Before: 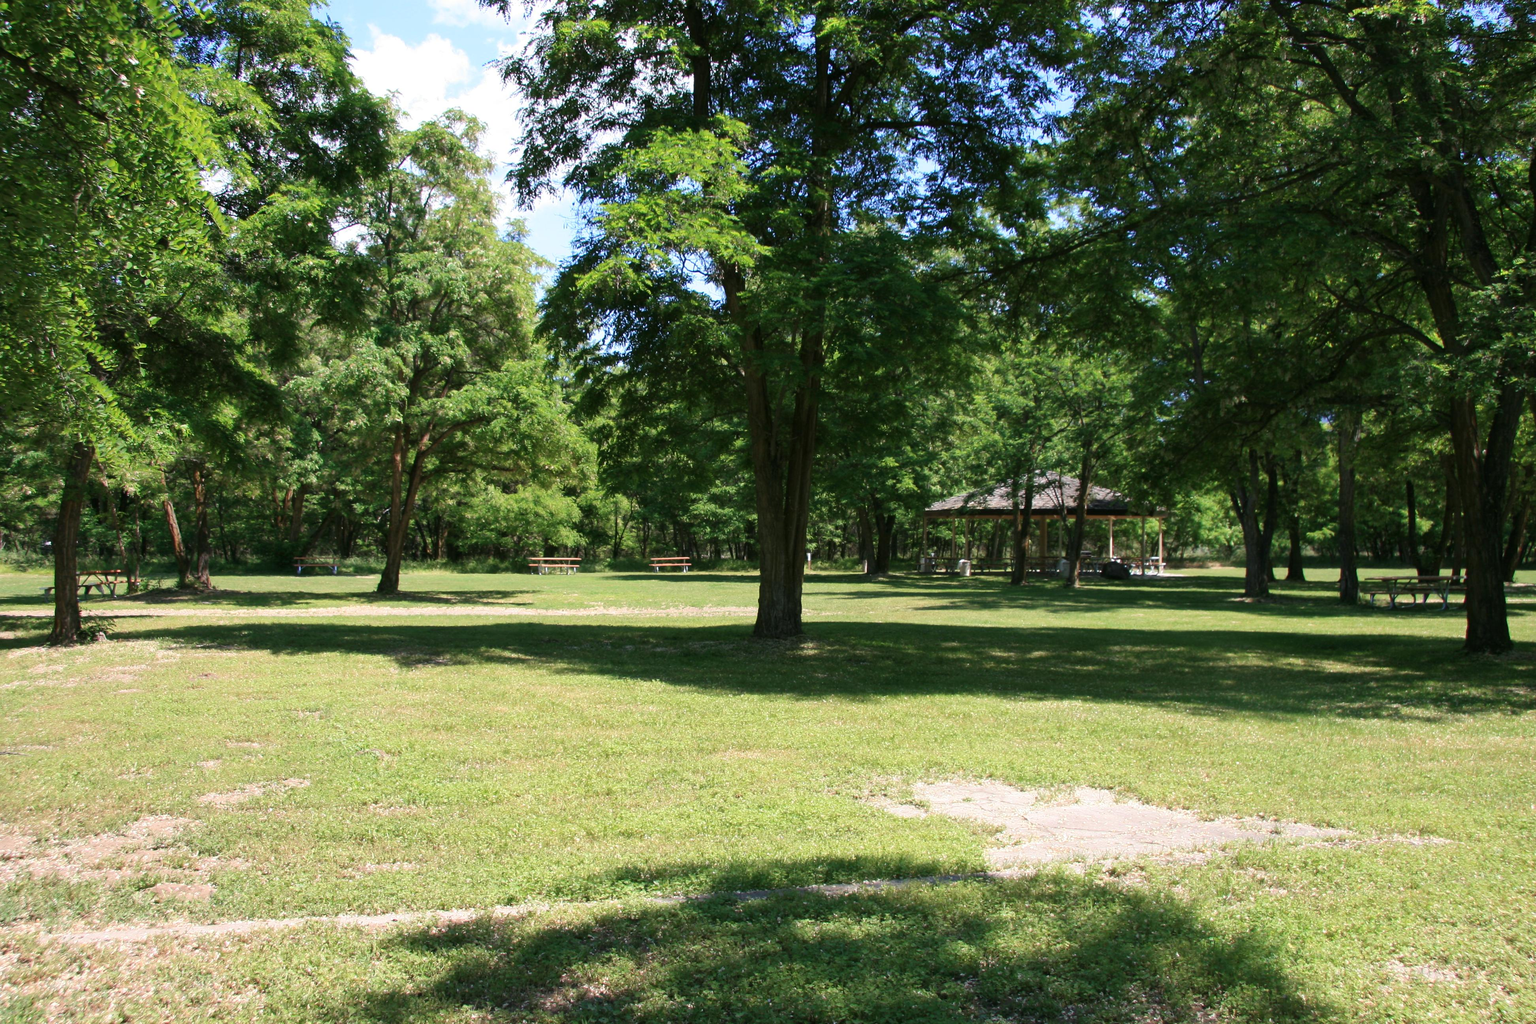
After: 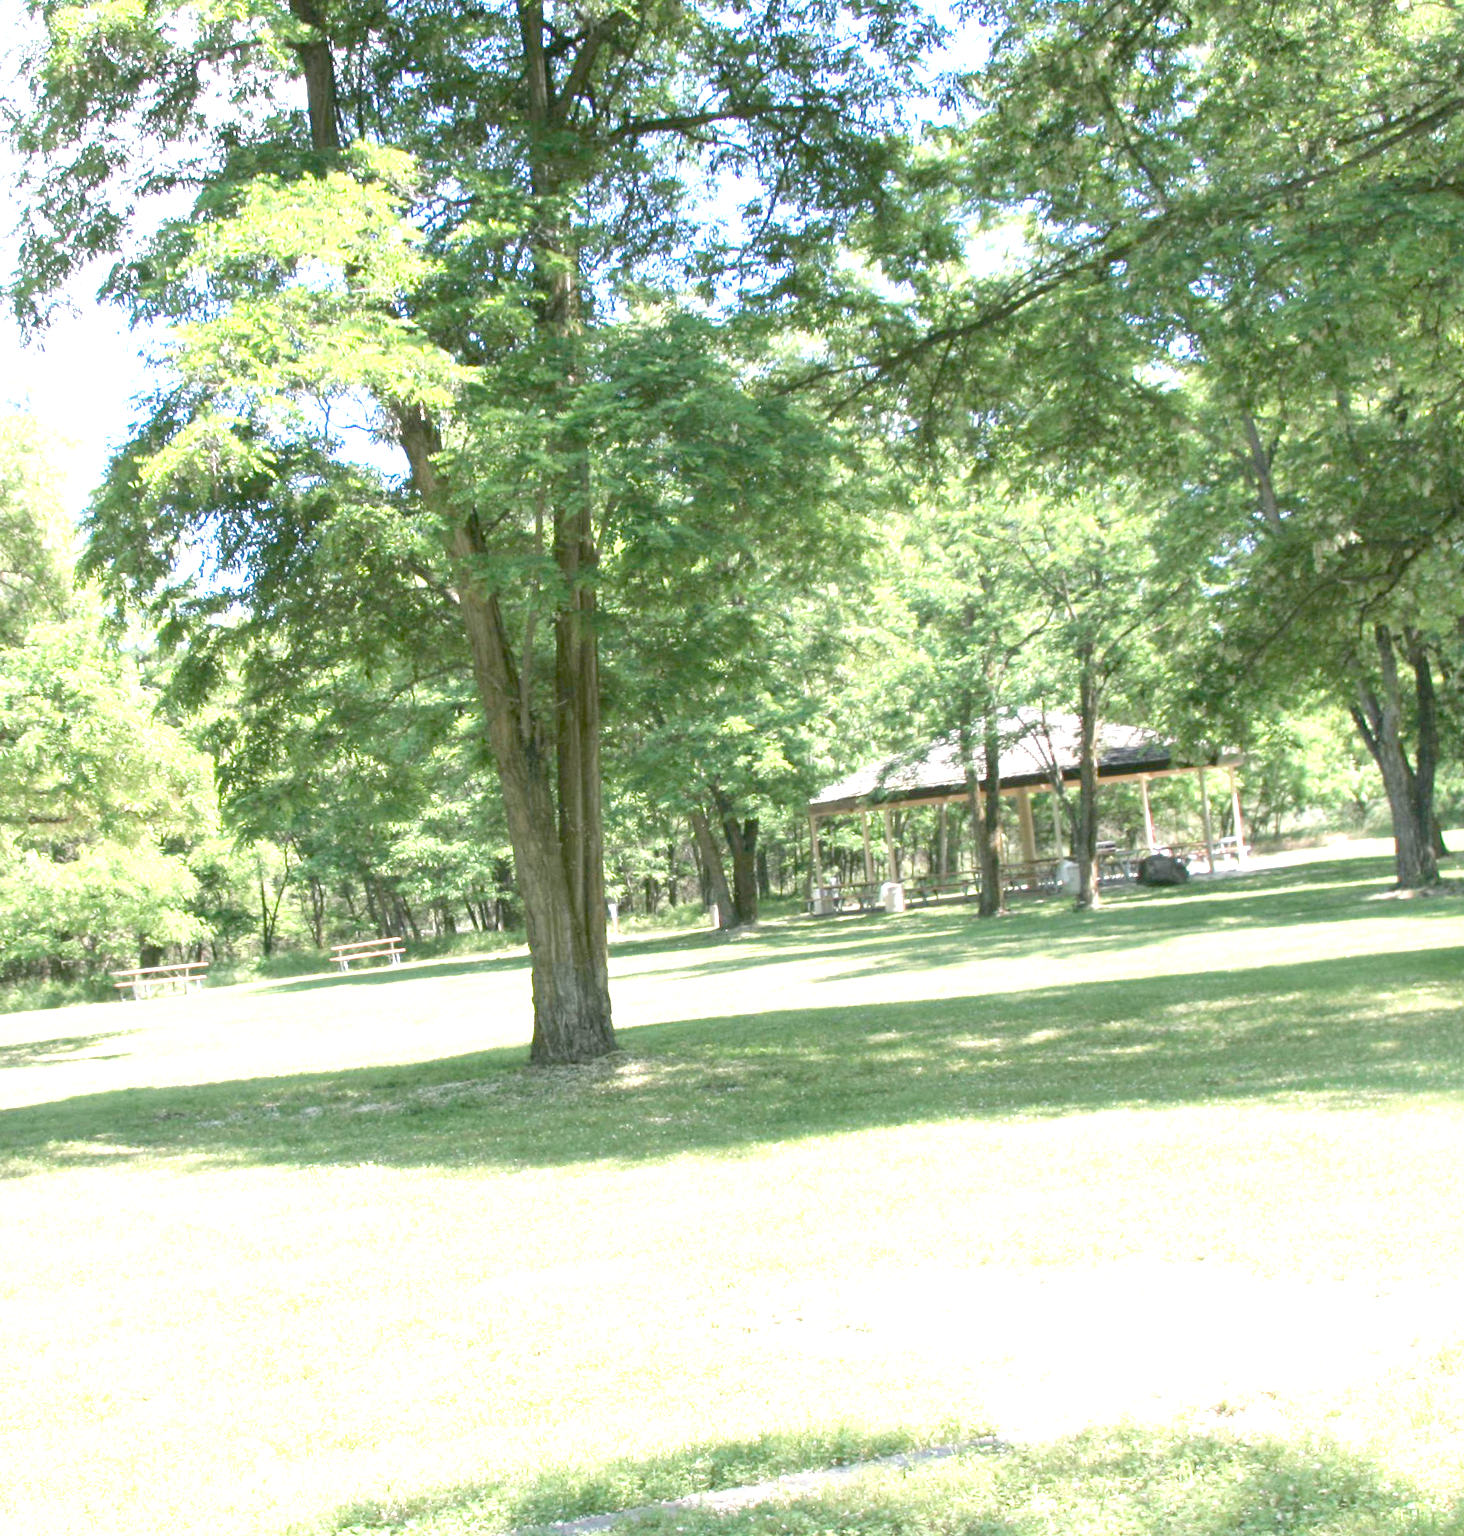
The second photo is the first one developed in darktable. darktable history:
rotate and perspective: rotation -6.83°, automatic cropping off
tone equalizer "contrast tone curve: medium": -8 EV -0.75 EV, -7 EV -0.7 EV, -6 EV -0.6 EV, -5 EV -0.4 EV, -3 EV 0.4 EV, -2 EV 0.6 EV, -1 EV 0.7 EV, +0 EV 0.75 EV, edges refinement/feathering 500, mask exposure compensation -1.57 EV, preserve details no
exposure: exposure 0.3 EV
crop: left 32.075%, top 10.976%, right 18.355%, bottom 17.596%
